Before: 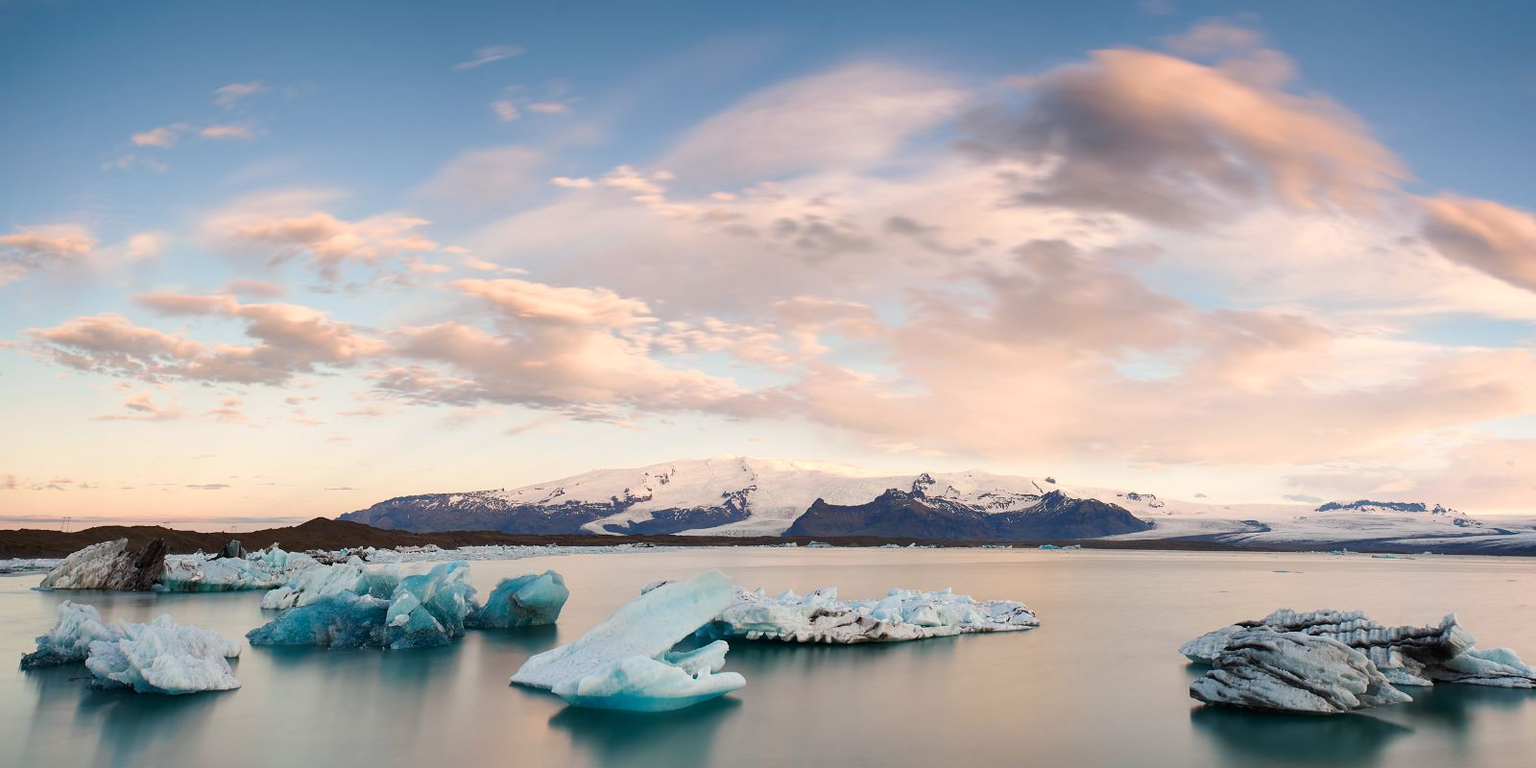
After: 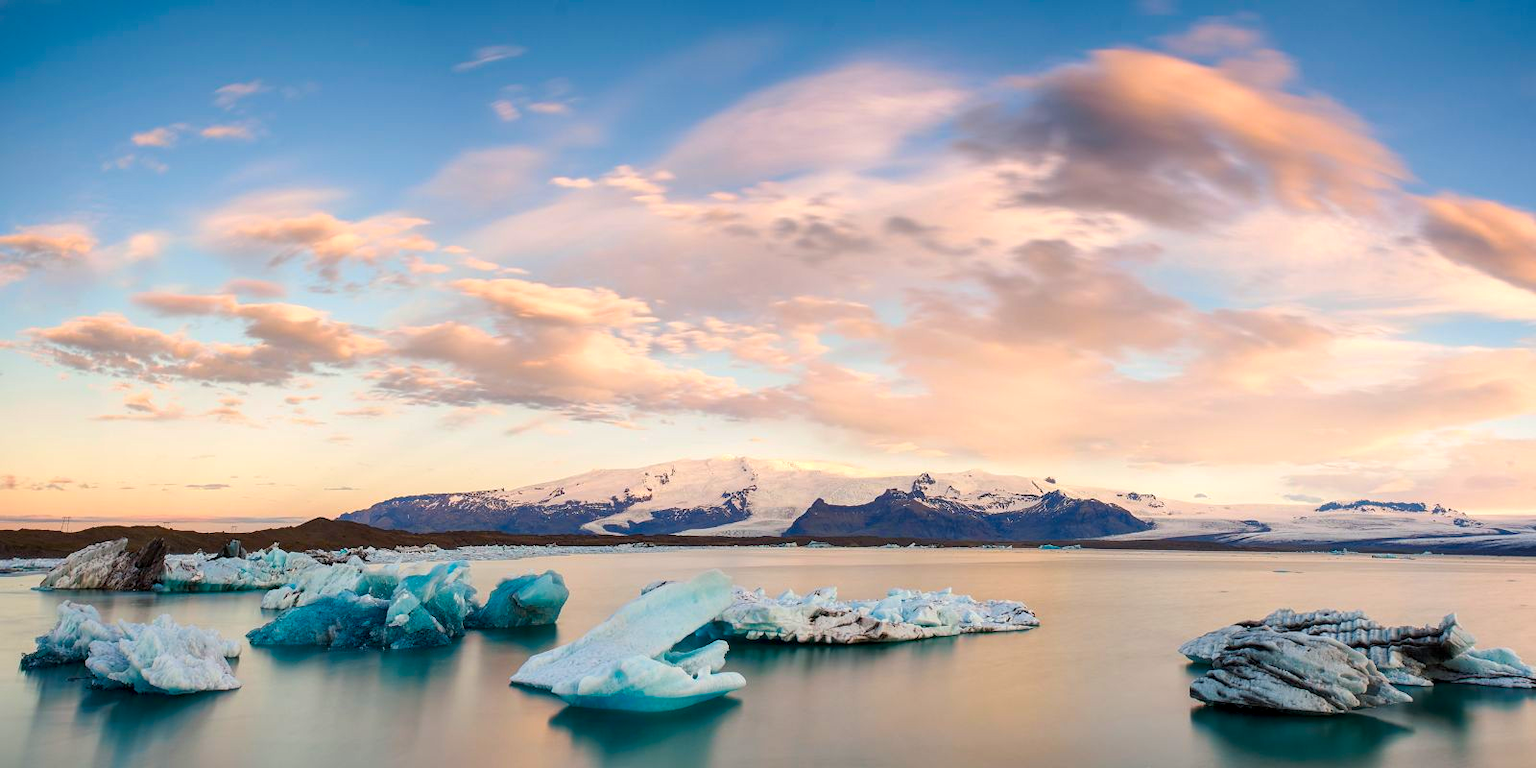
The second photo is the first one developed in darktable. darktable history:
color balance rgb: perceptual saturation grading › global saturation 30%, global vibrance 30%
local contrast: on, module defaults
